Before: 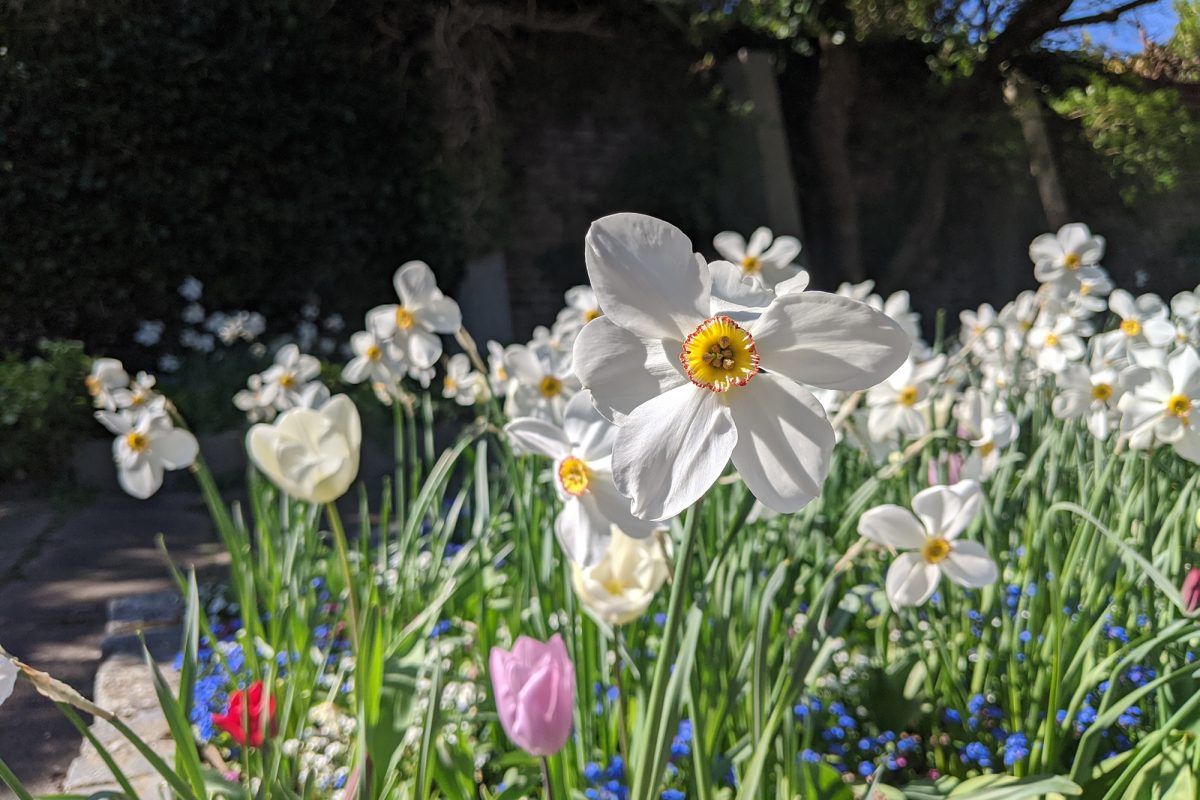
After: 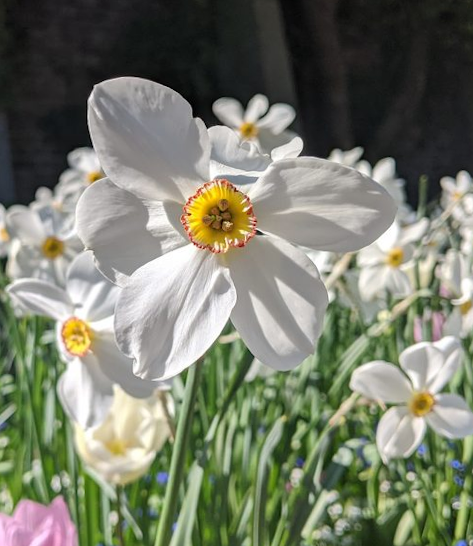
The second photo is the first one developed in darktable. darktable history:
crop: left 45.721%, top 13.393%, right 14.118%, bottom 10.01%
rotate and perspective: rotation -0.013°, lens shift (vertical) -0.027, lens shift (horizontal) 0.178, crop left 0.016, crop right 0.989, crop top 0.082, crop bottom 0.918
